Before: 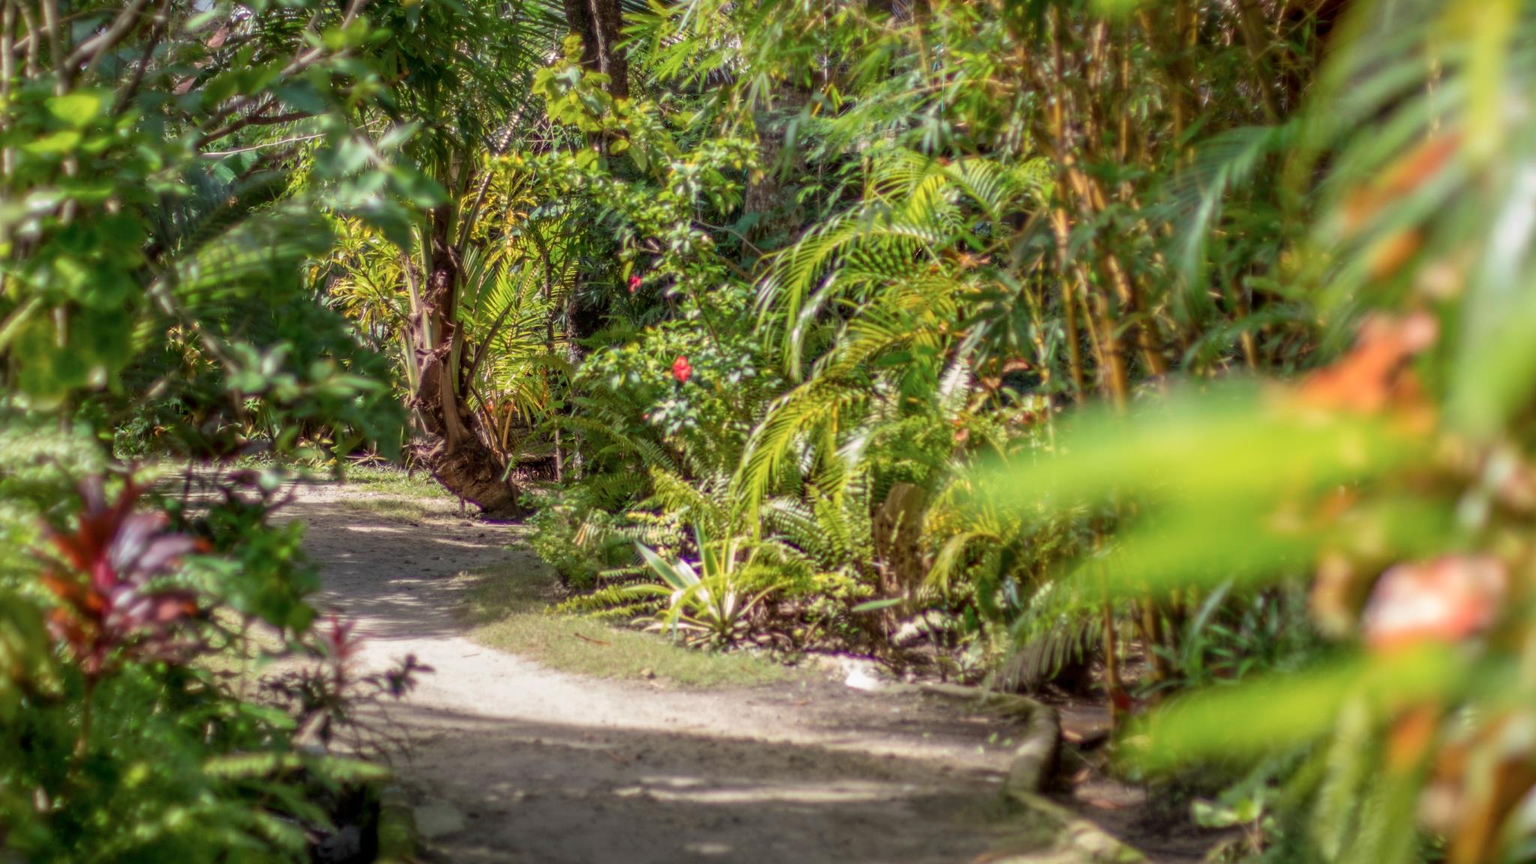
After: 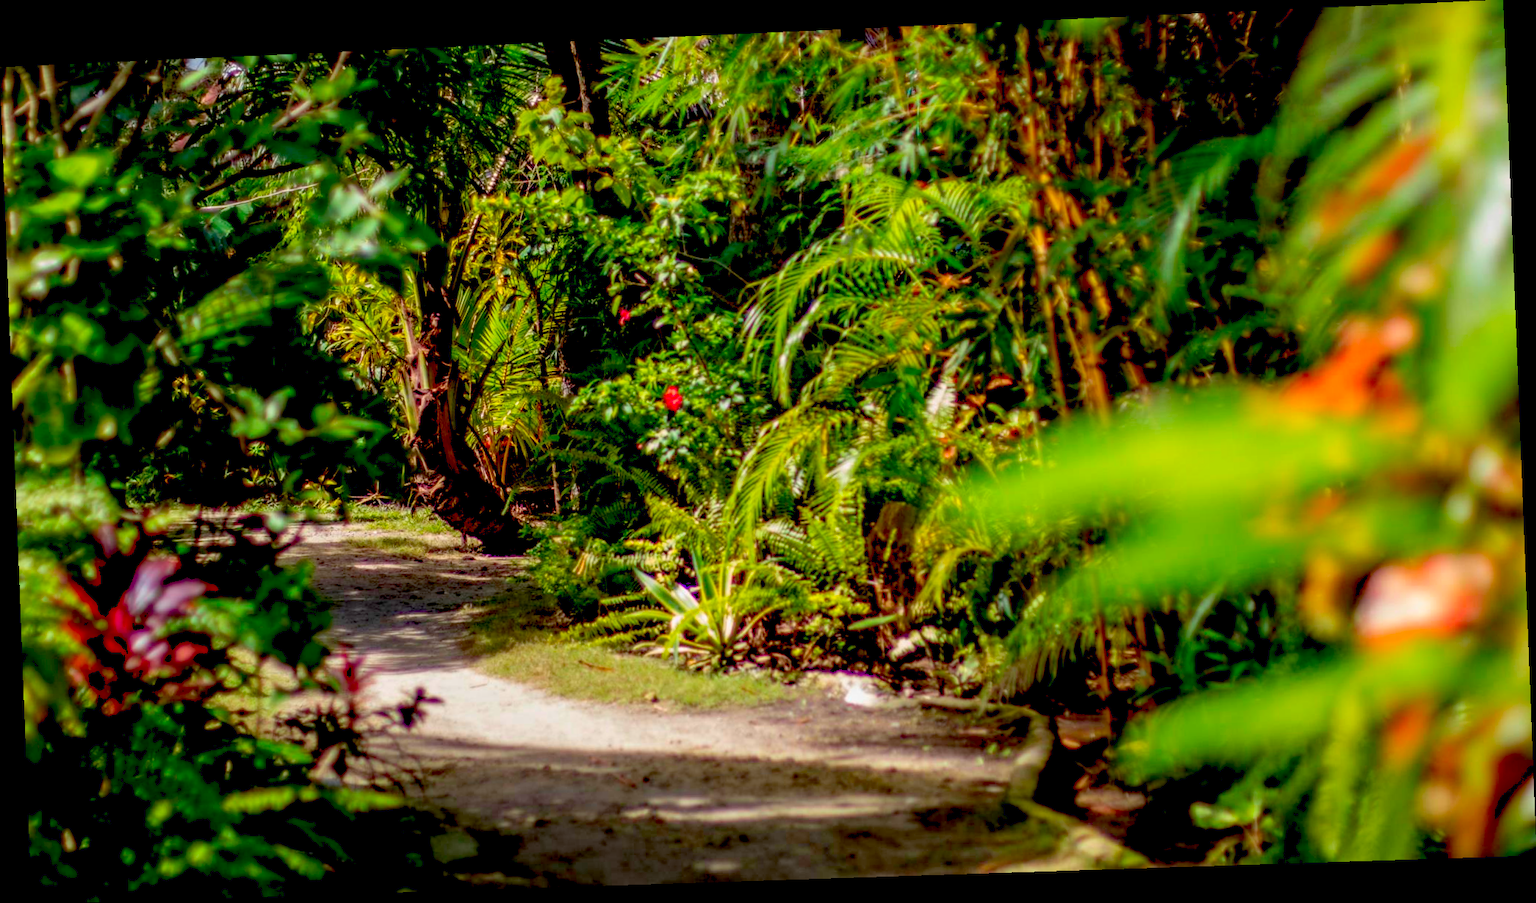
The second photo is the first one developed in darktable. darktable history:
rotate and perspective: rotation -2.22°, lens shift (horizontal) -0.022, automatic cropping off
exposure: black level correction 0.056, exposure -0.039 EV, compensate highlight preservation false
contrast brightness saturation: saturation 0.5
